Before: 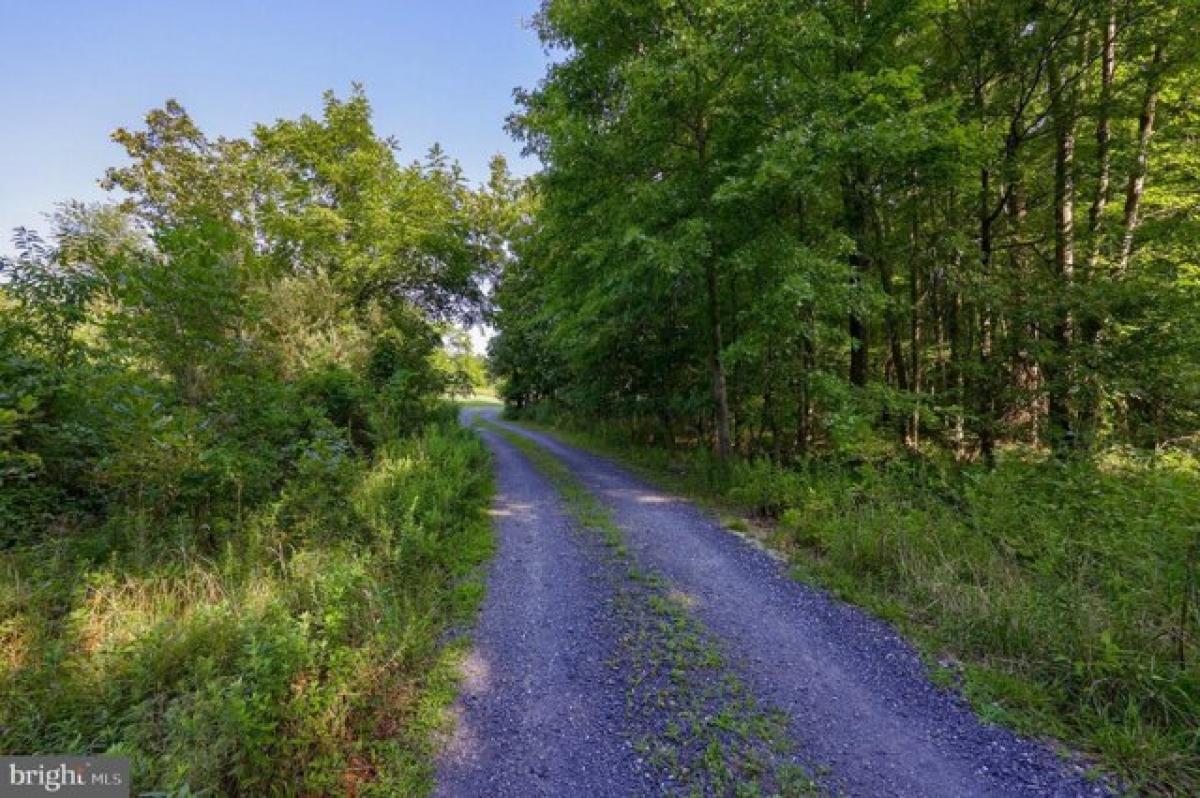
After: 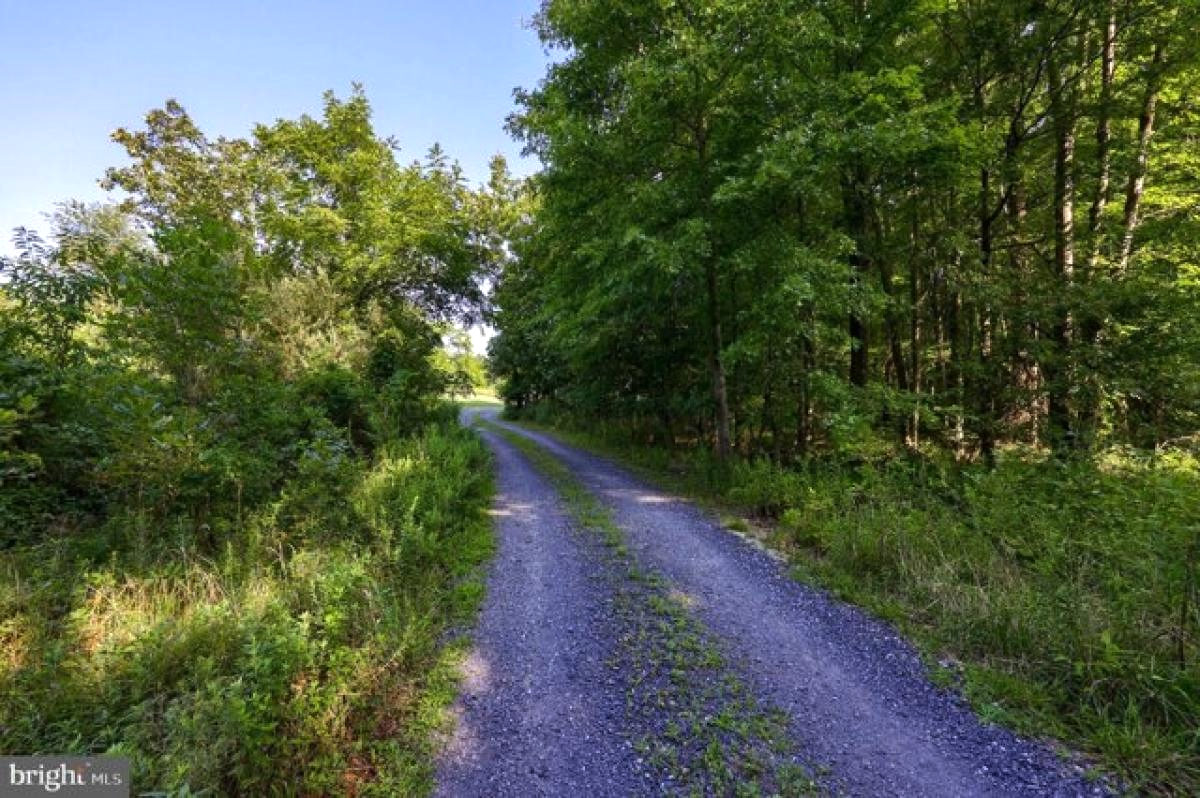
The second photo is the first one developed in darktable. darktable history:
white balance: red 1, blue 1
tone equalizer: -8 EV -0.417 EV, -7 EV -0.389 EV, -6 EV -0.333 EV, -5 EV -0.222 EV, -3 EV 0.222 EV, -2 EV 0.333 EV, -1 EV 0.389 EV, +0 EV 0.417 EV, edges refinement/feathering 500, mask exposure compensation -1.57 EV, preserve details no
